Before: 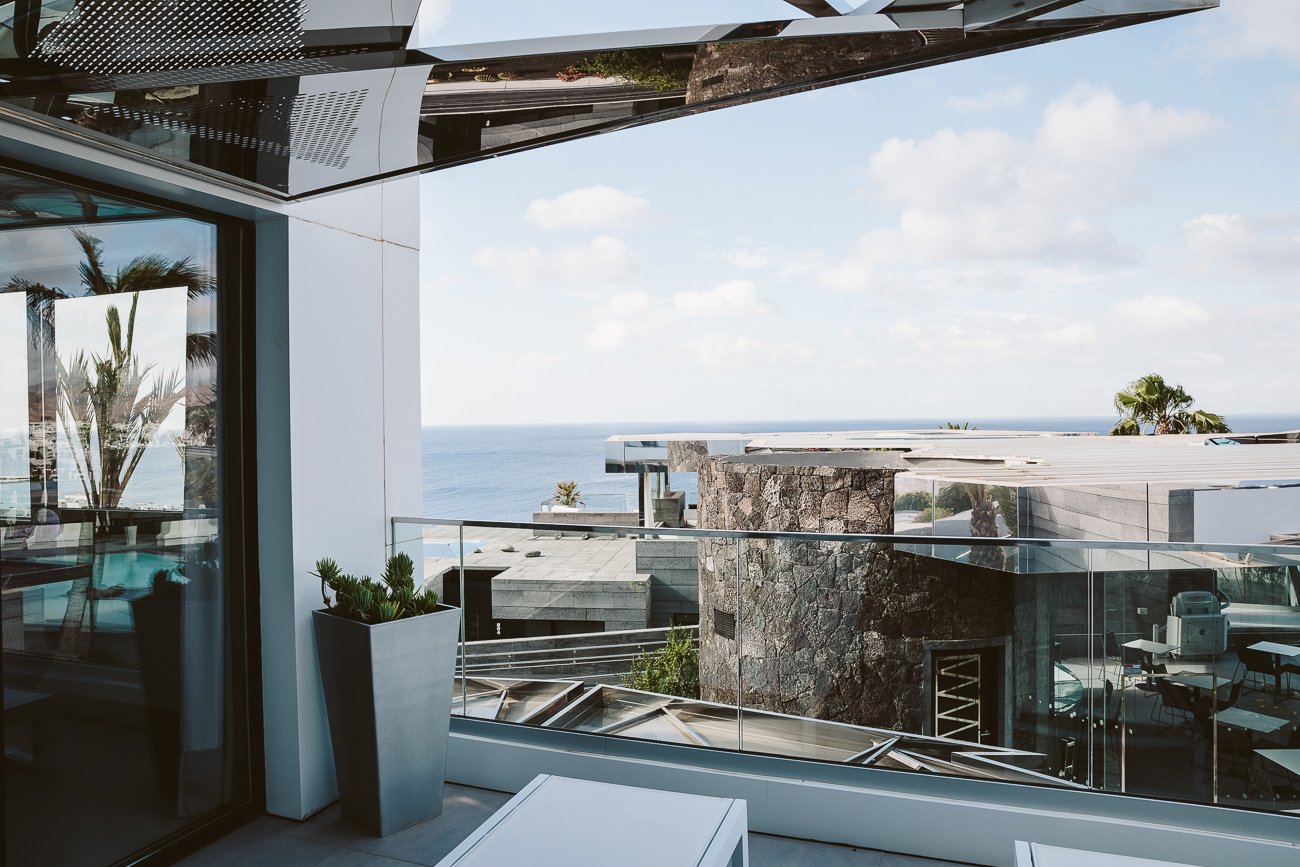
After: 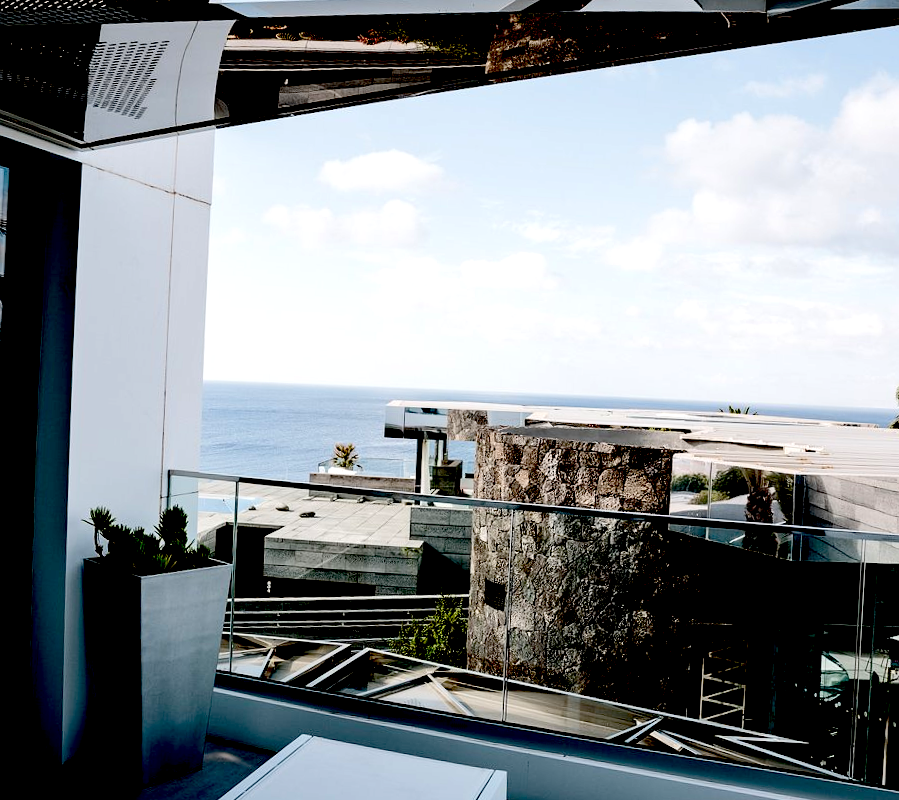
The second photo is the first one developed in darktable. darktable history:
exposure: black level correction 0.1, exposure -0.092 EV, compensate highlight preservation false
crop and rotate: angle -3.19°, left 14.204%, top 0.028%, right 10.895%, bottom 0.05%
tone equalizer: -8 EV -0.455 EV, -7 EV -0.425 EV, -6 EV -0.355 EV, -5 EV -0.211 EV, -3 EV 0.236 EV, -2 EV 0.351 EV, -1 EV 0.364 EV, +0 EV 0.424 EV, edges refinement/feathering 500, mask exposure compensation -1.57 EV, preserve details no
